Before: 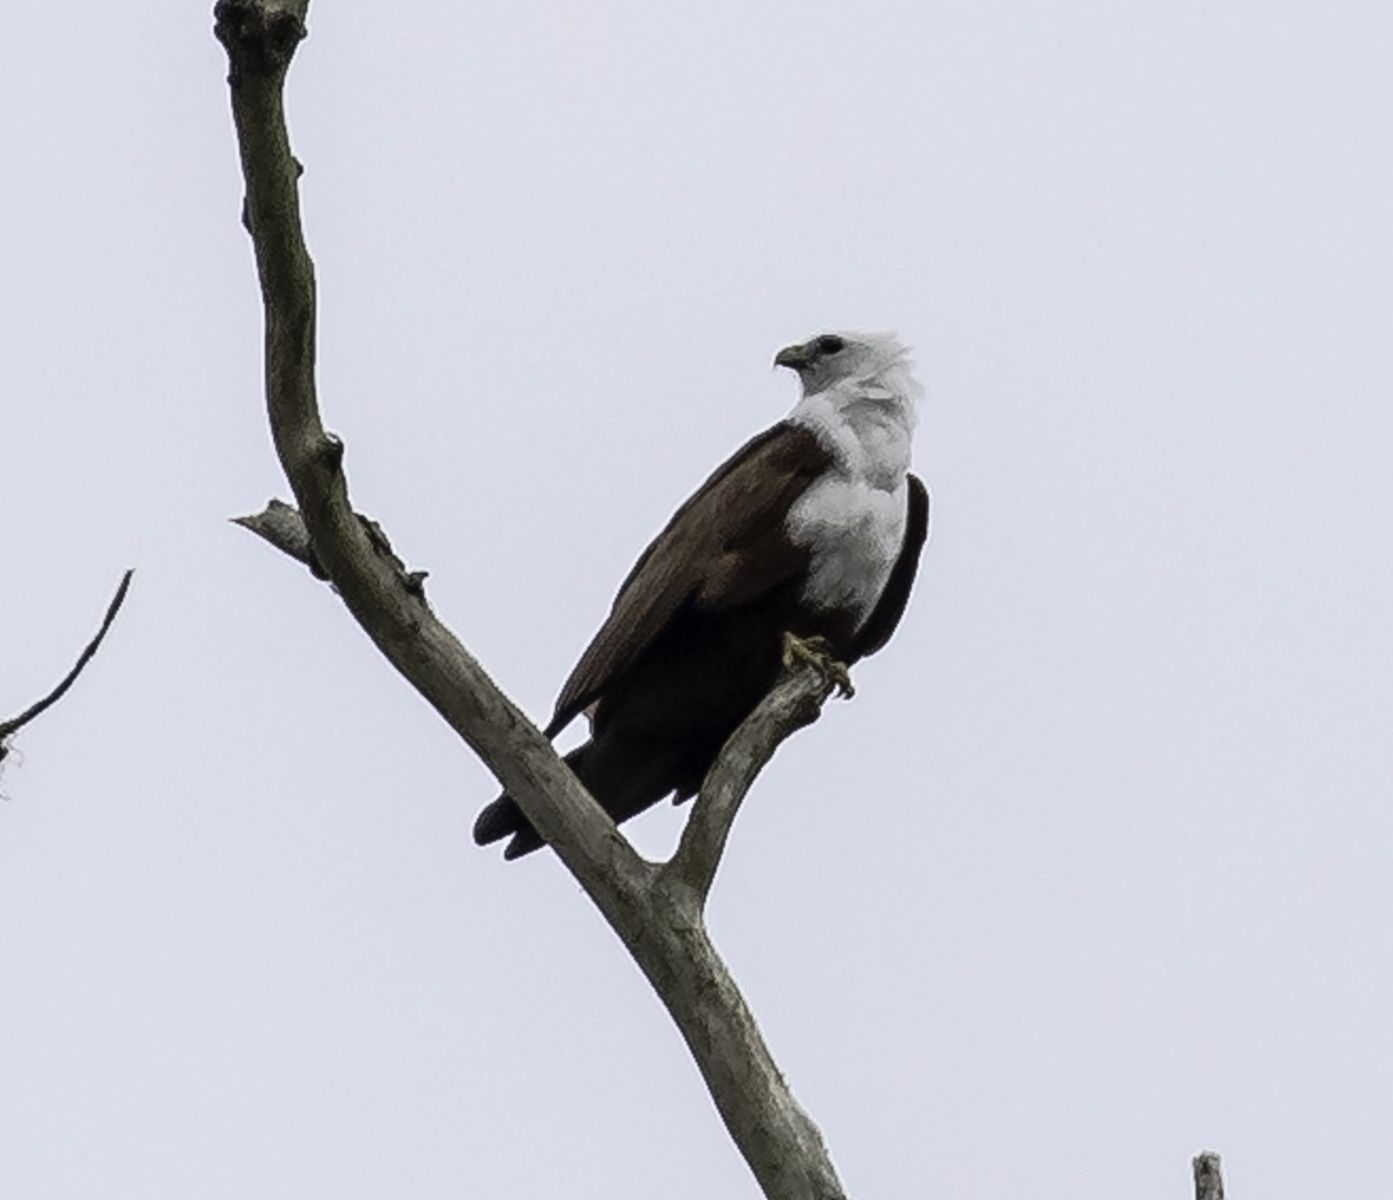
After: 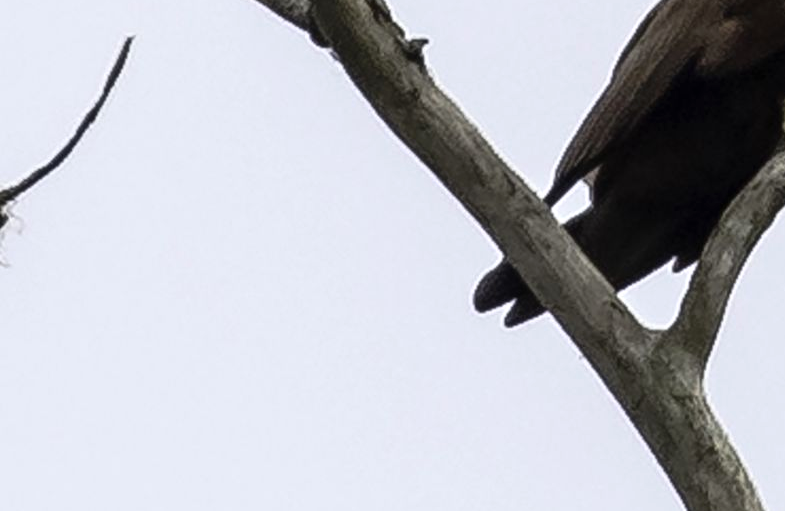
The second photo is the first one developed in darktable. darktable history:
crop: top 44.483%, right 43.593%, bottom 12.892%
exposure: black level correction 0, exposure 0.2 EV, compensate exposure bias true, compensate highlight preservation false
